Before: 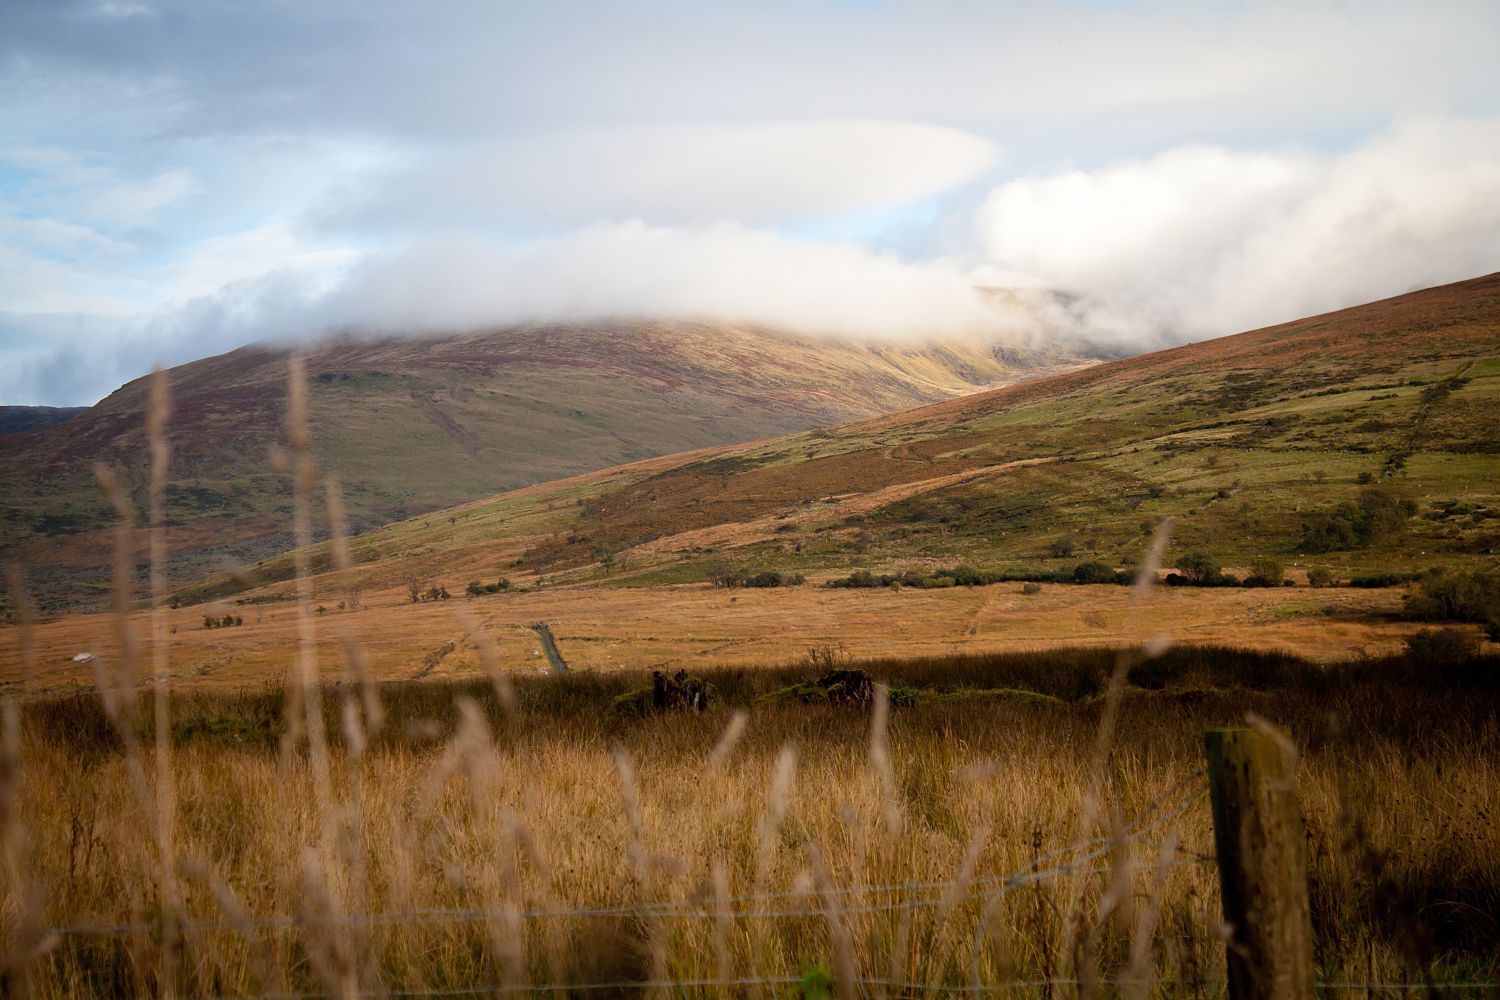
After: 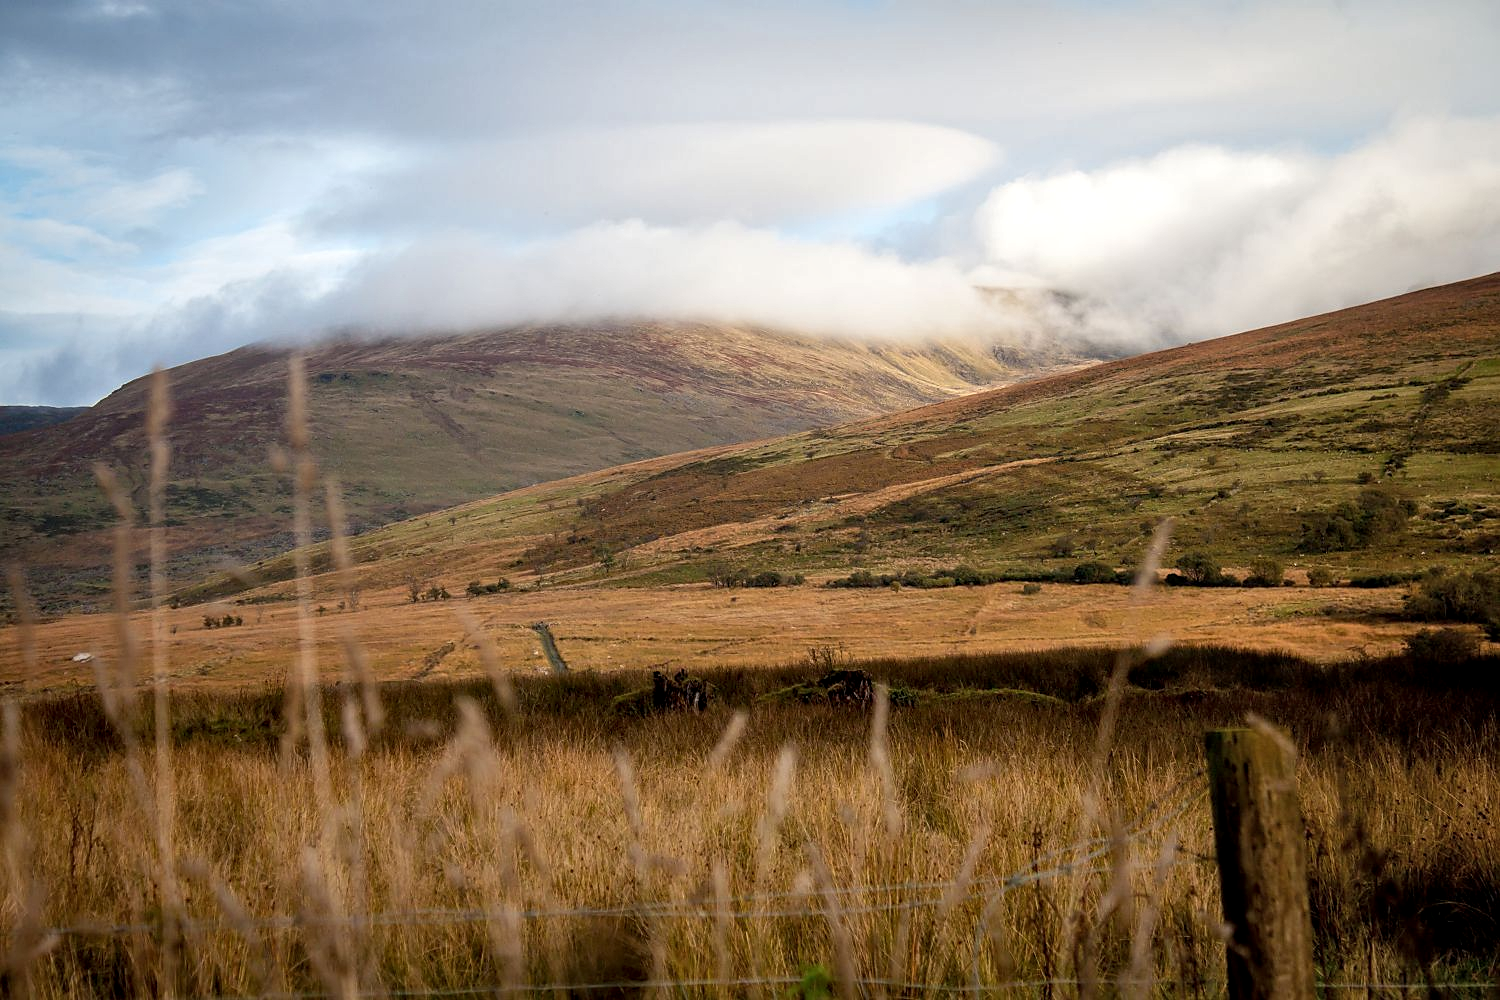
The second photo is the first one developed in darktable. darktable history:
shadows and highlights: shadows 36.37, highlights -27.02, soften with gaussian
sharpen: radius 1.458, amount 0.407, threshold 1.655
local contrast: on, module defaults
